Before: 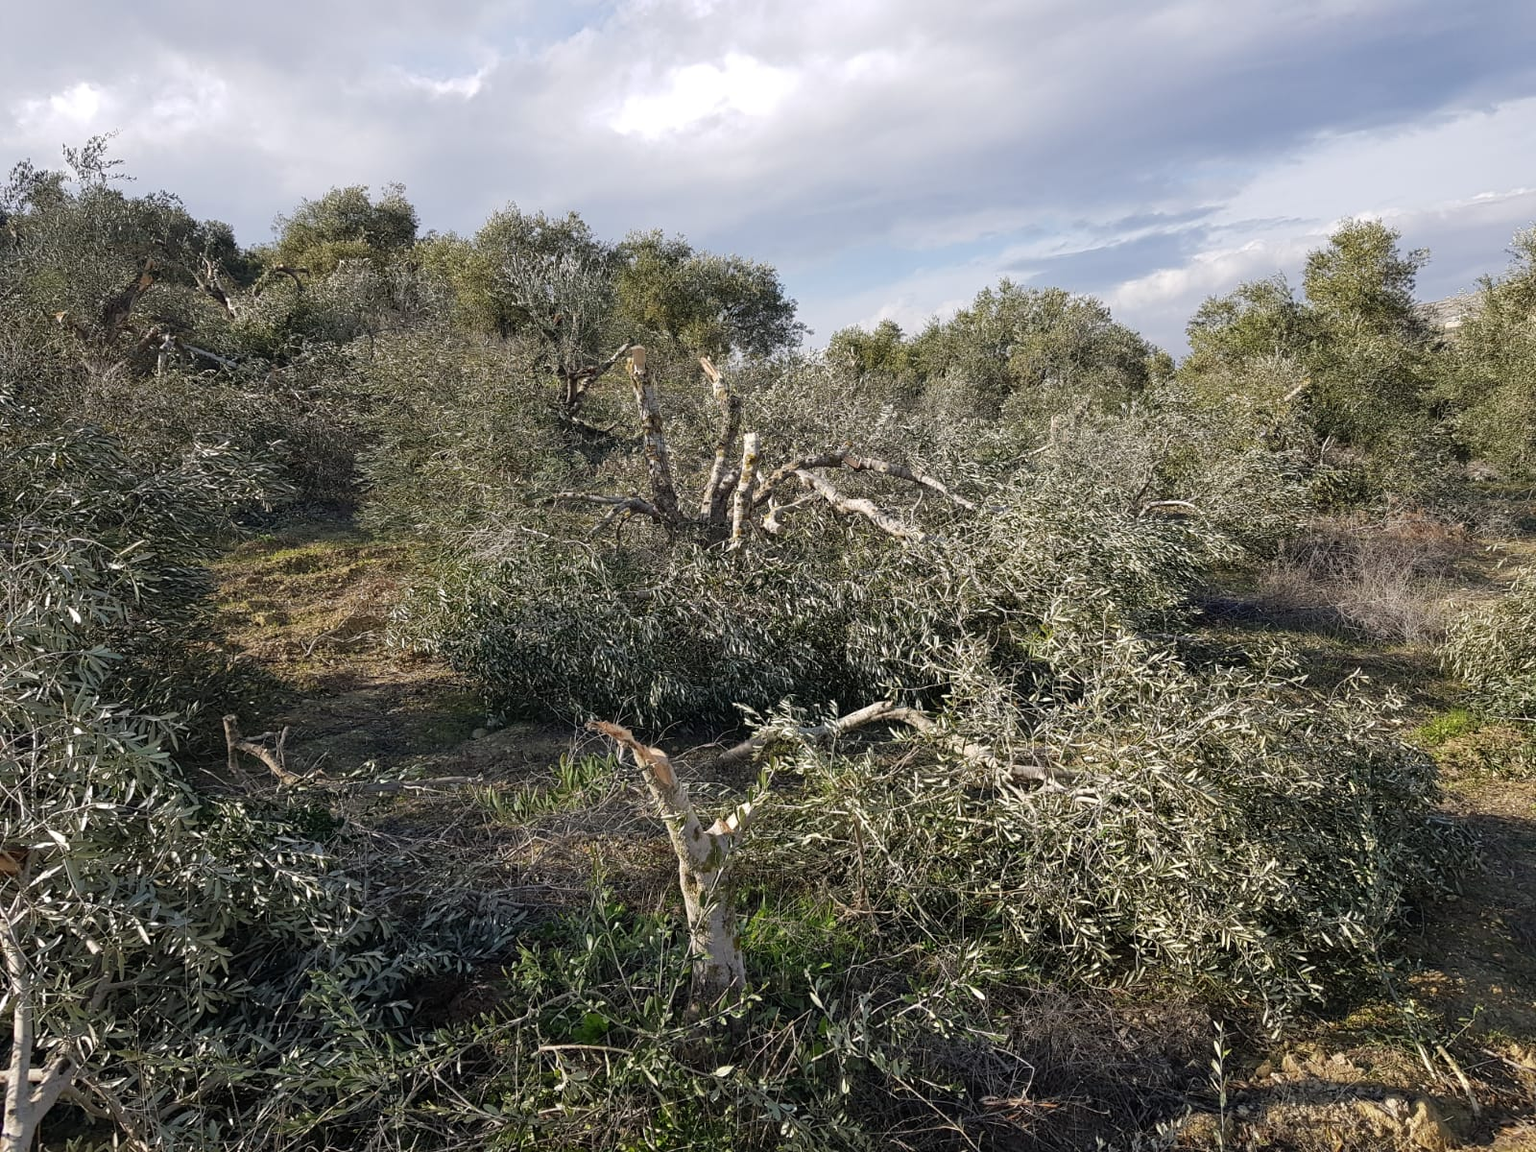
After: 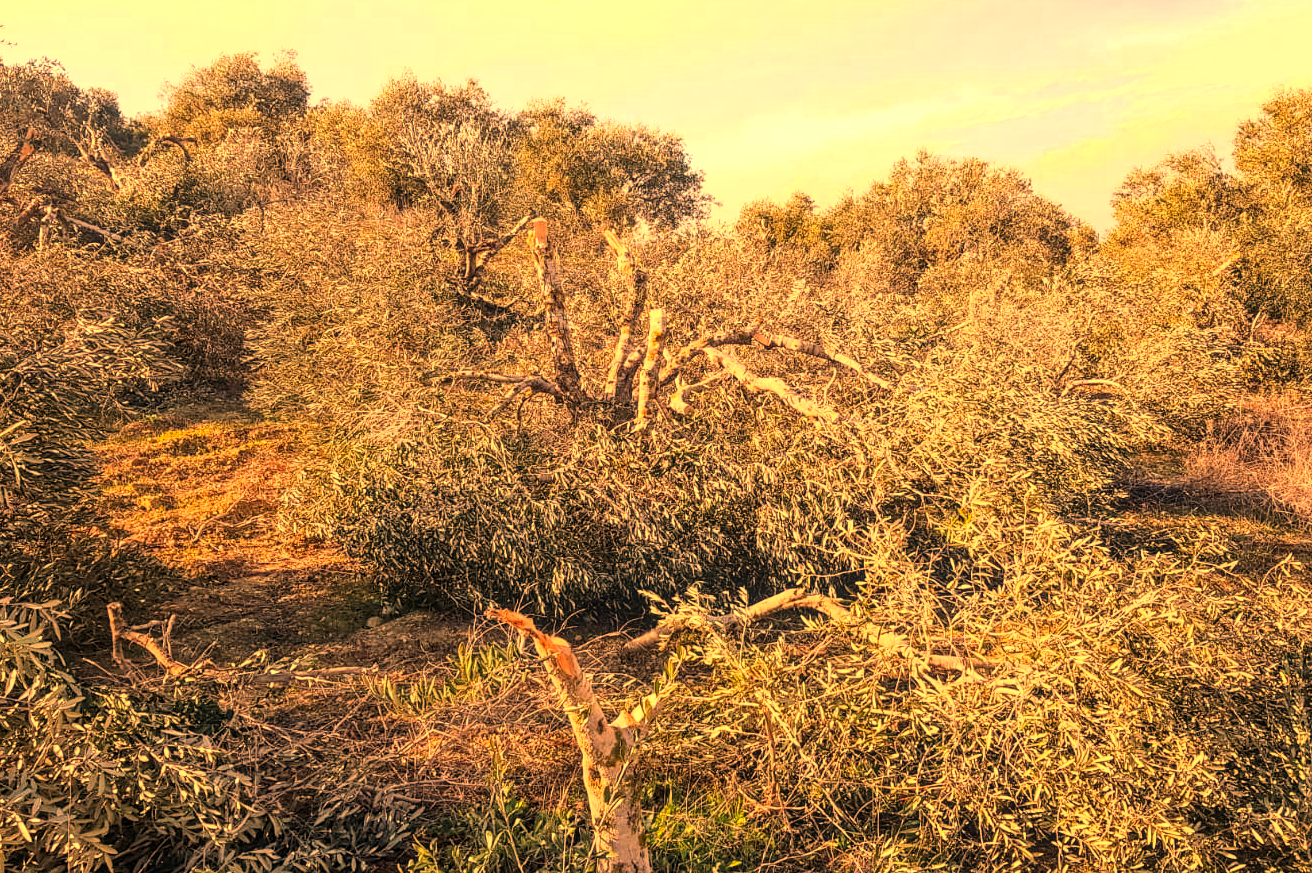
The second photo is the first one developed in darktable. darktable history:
exposure: black level correction 0.001, exposure 0.955 EV, compensate exposure bias true, compensate highlight preservation false
local contrast: on, module defaults
crop: left 7.856%, top 11.836%, right 10.12%, bottom 15.387%
white balance: red 1.467, blue 0.684
color zones: curves: ch0 [(0.004, 0.388) (0.125, 0.392) (0.25, 0.404) (0.375, 0.5) (0.5, 0.5) (0.625, 0.5) (0.75, 0.5) (0.875, 0.5)]; ch1 [(0, 0.5) (0.125, 0.5) (0.25, 0.5) (0.375, 0.124) (0.524, 0.124) (0.645, 0.128) (0.789, 0.132) (0.914, 0.096) (0.998, 0.068)]
tone equalizer: -8 EV -0.75 EV, -7 EV -0.7 EV, -6 EV -0.6 EV, -5 EV -0.4 EV, -3 EV 0.4 EV, -2 EV 0.6 EV, -1 EV 0.7 EV, +0 EV 0.75 EV, edges refinement/feathering 500, mask exposure compensation -1.57 EV, preserve details no
